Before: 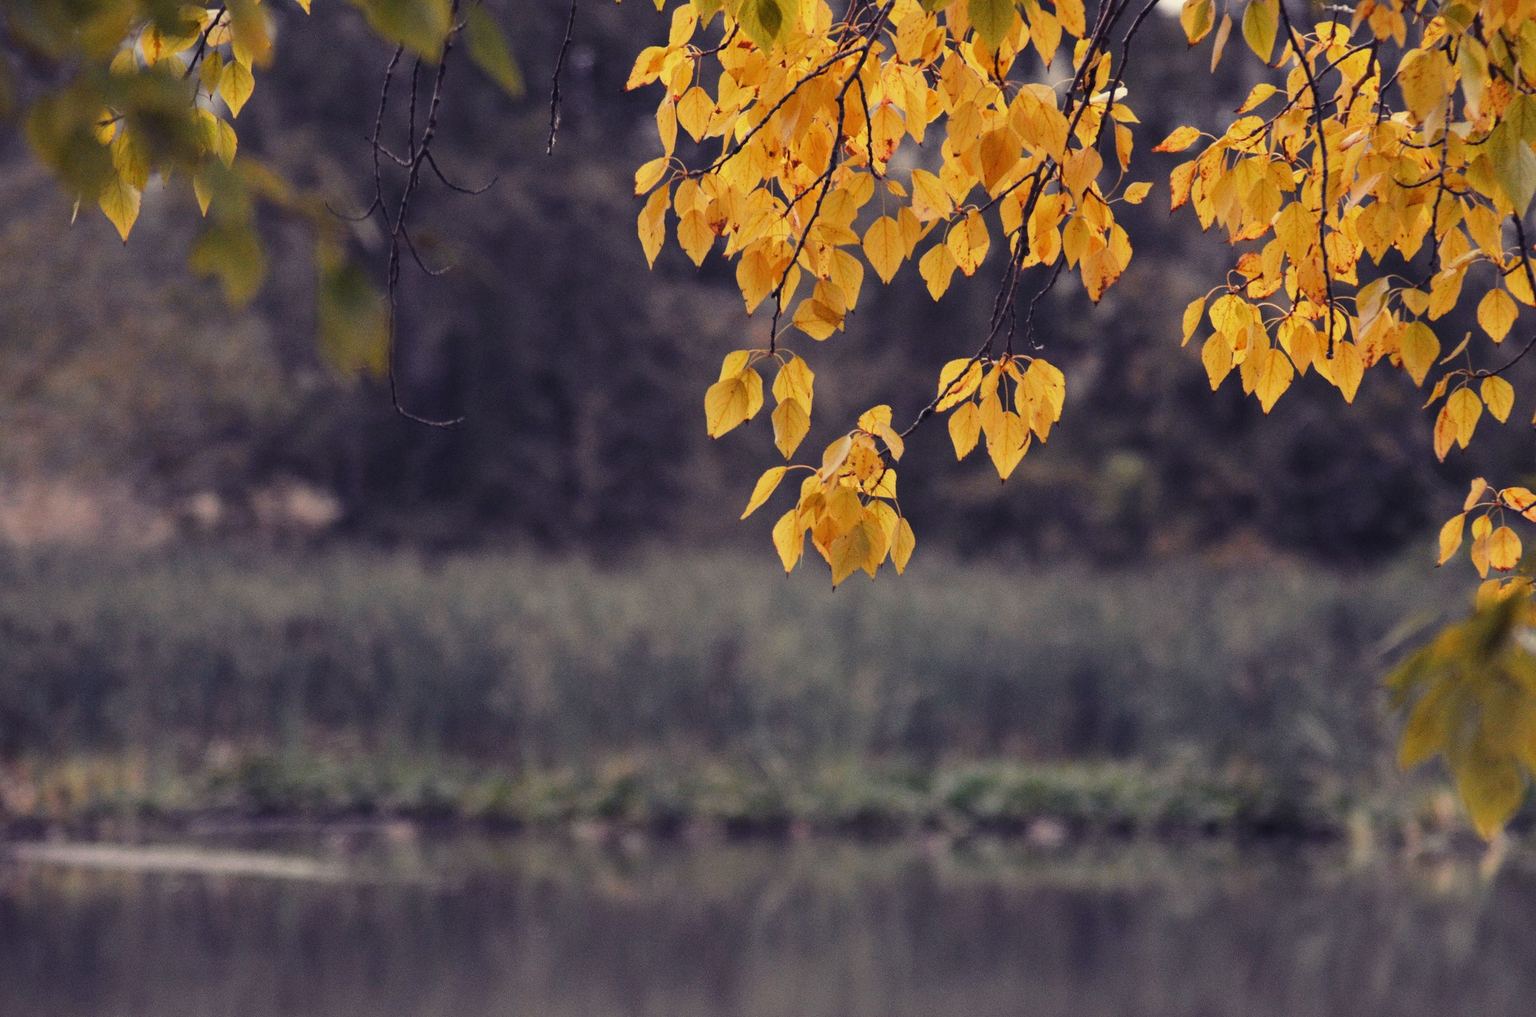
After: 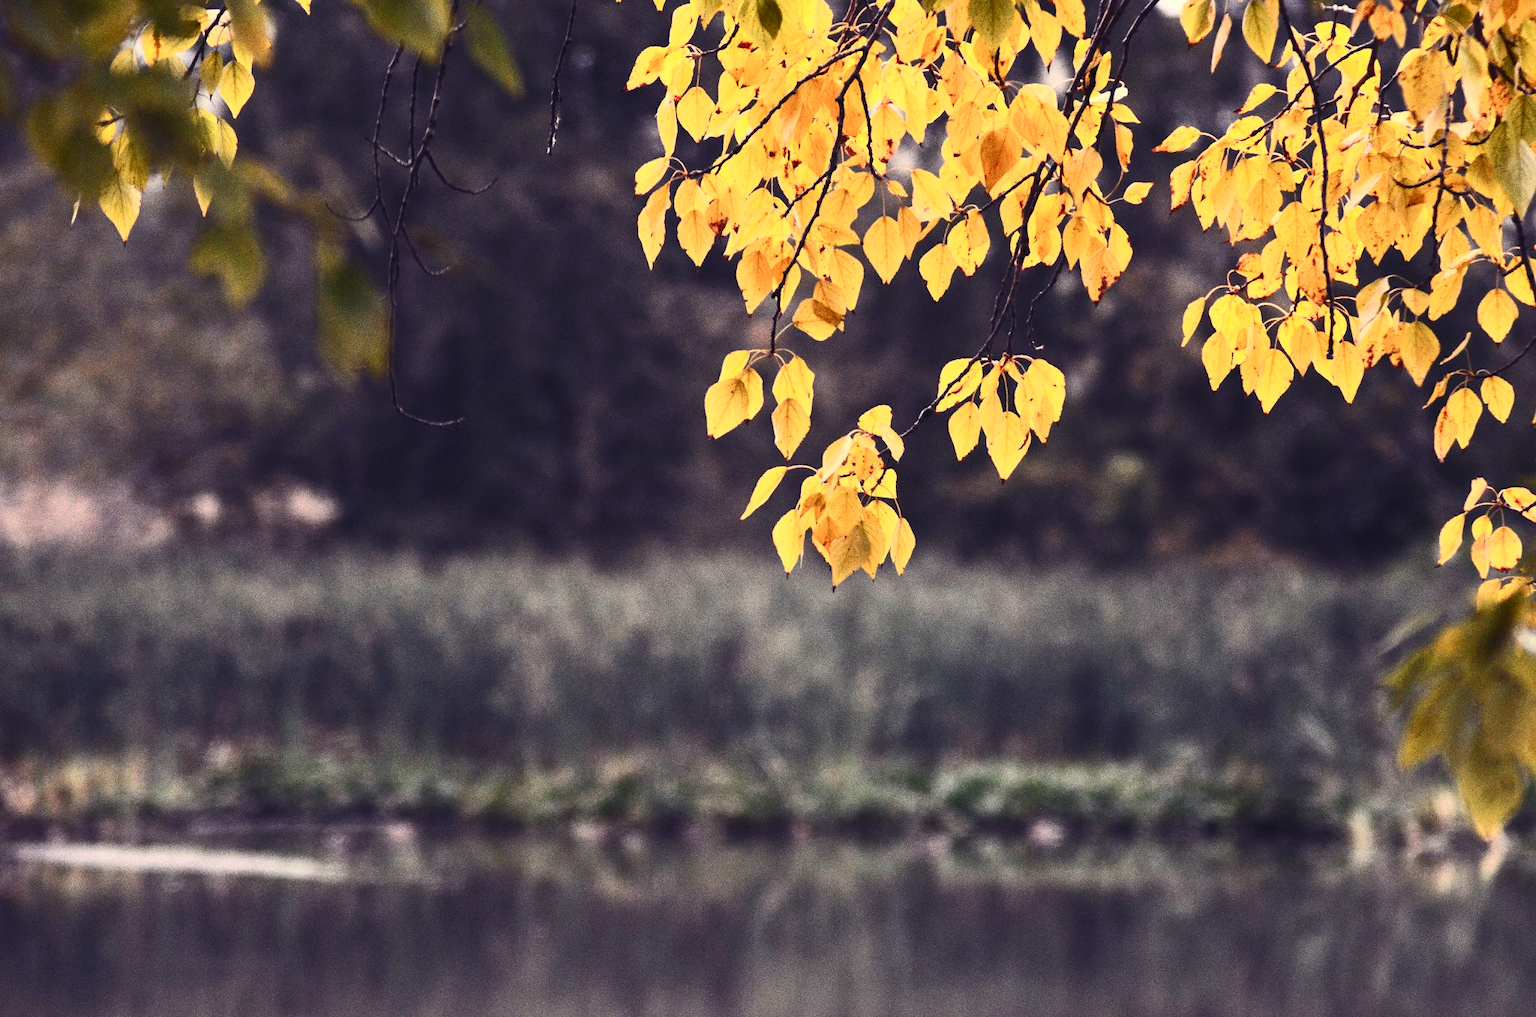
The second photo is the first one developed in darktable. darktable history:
contrast brightness saturation: contrast 0.607, brightness 0.352, saturation 0.147
